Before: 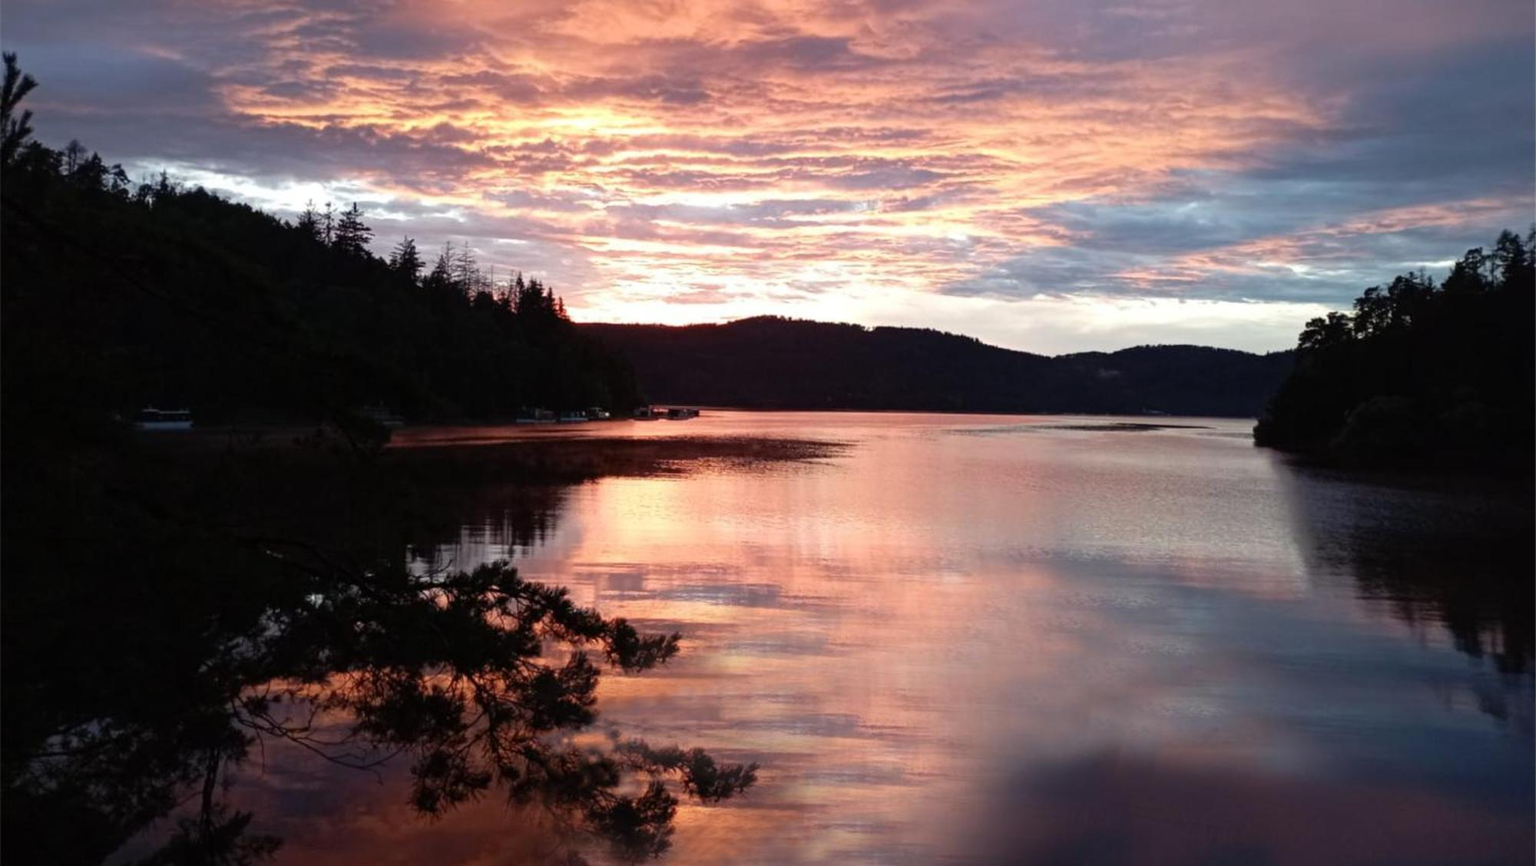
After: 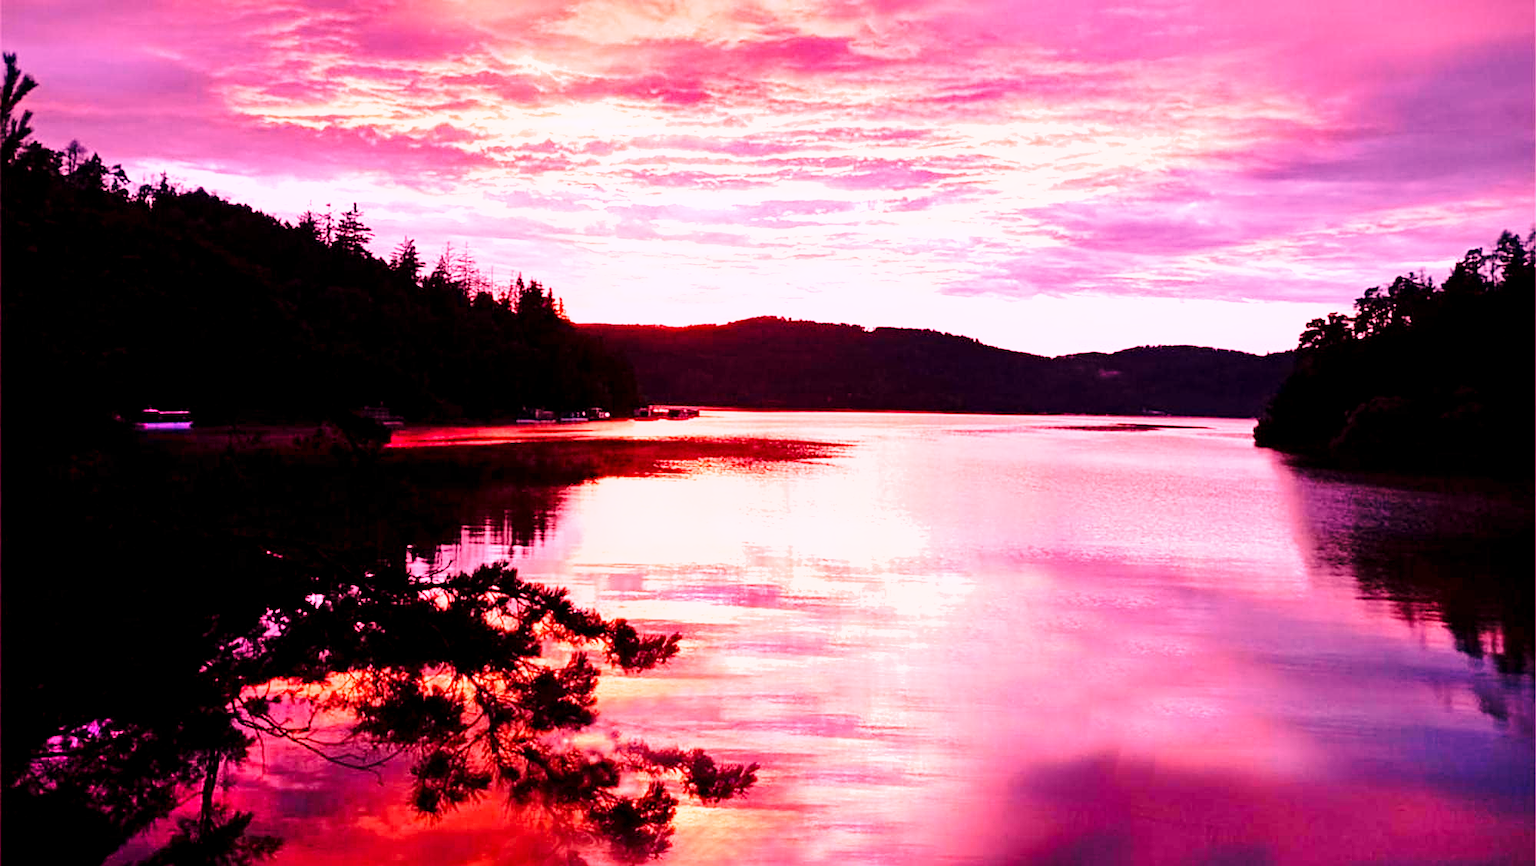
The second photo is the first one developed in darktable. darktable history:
sharpen: on, module defaults
base curve: curves: ch0 [(0, 0) (0.028, 0.03) (0.121, 0.232) (0.46, 0.748) (0.859, 0.968) (1, 1)], preserve colors none
shadows and highlights: low approximation 0.01, soften with gaussian
exposure: black level correction 0.005, exposure 0.014 EV, compensate highlight preservation false
white balance: red 2.322, blue 1.435
graduated density: on, module defaults
